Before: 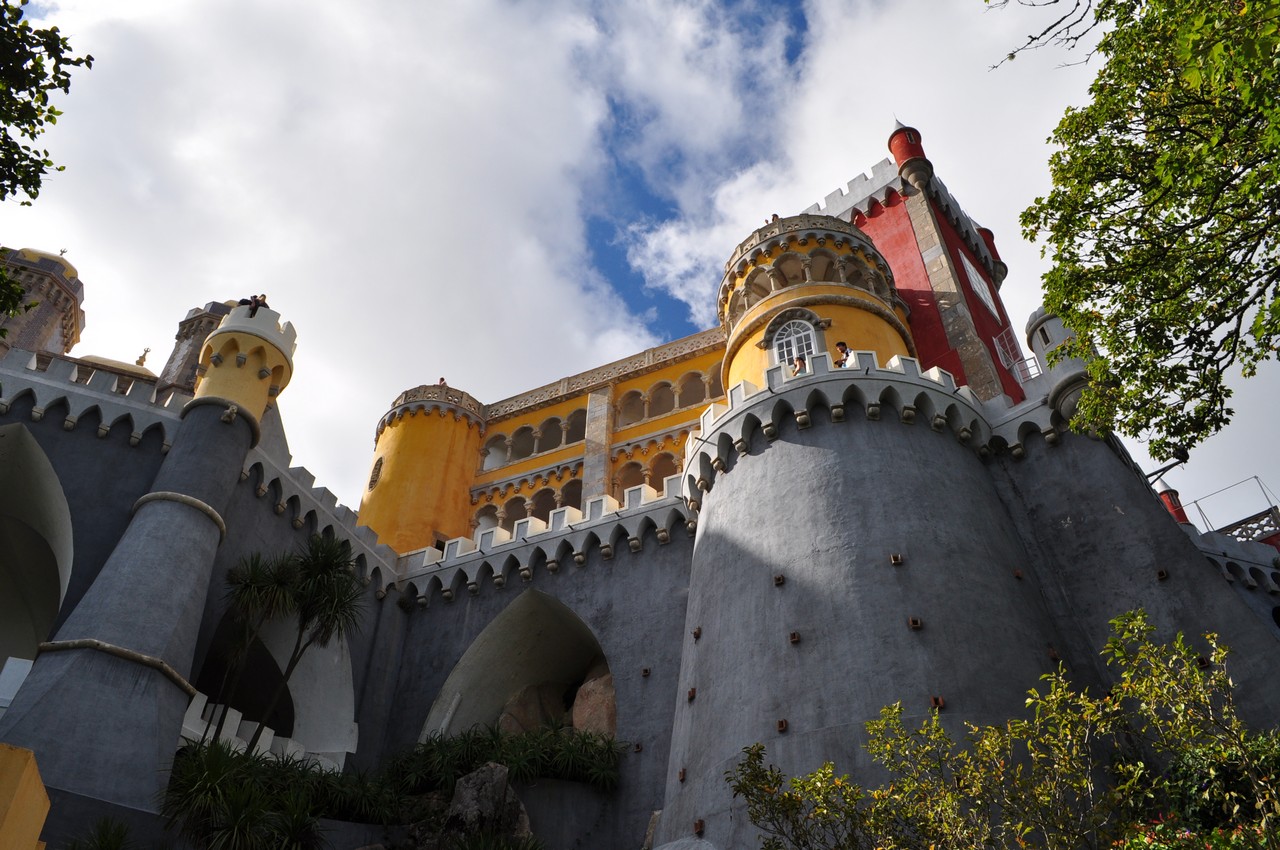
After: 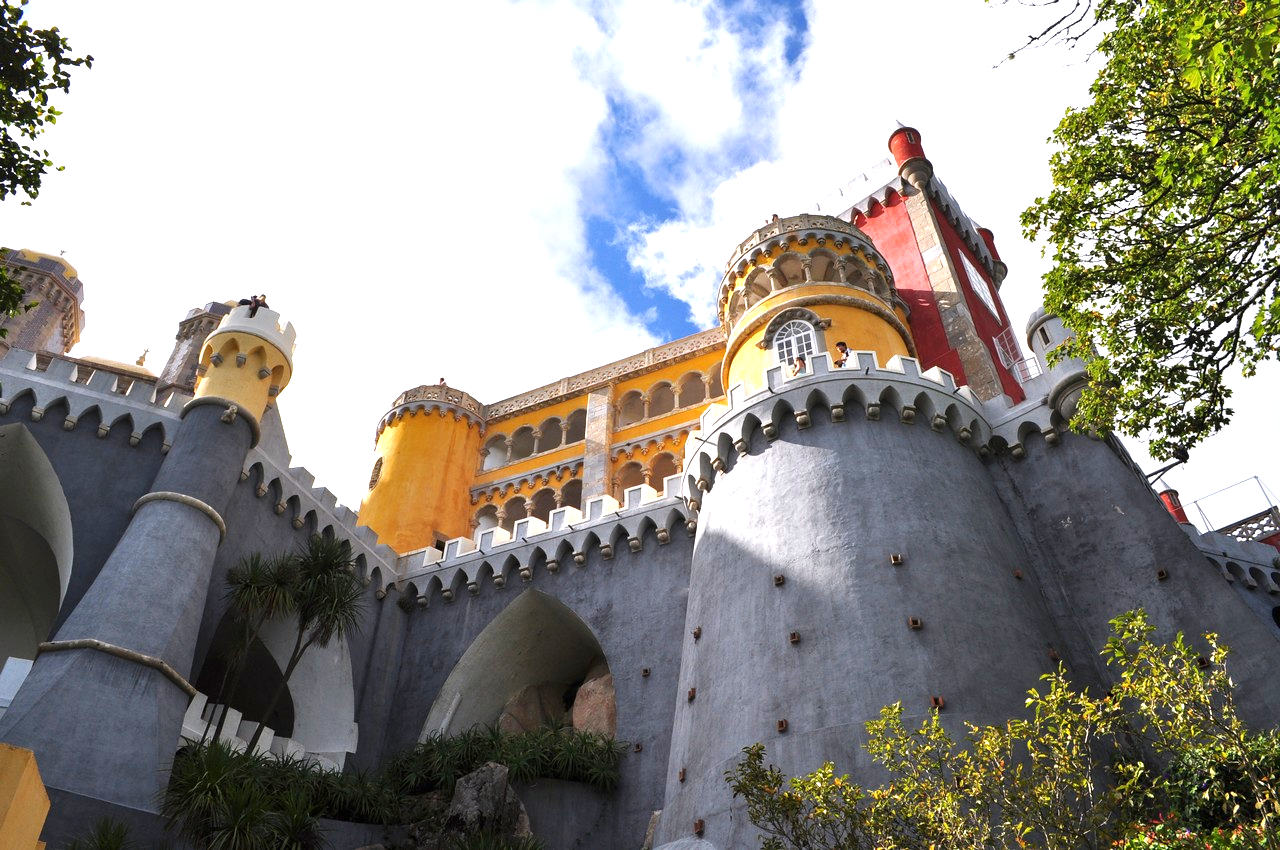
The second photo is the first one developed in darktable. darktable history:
white balance: red 1.009, blue 1.027
exposure: exposure 1.16 EV, compensate exposure bias true, compensate highlight preservation false
